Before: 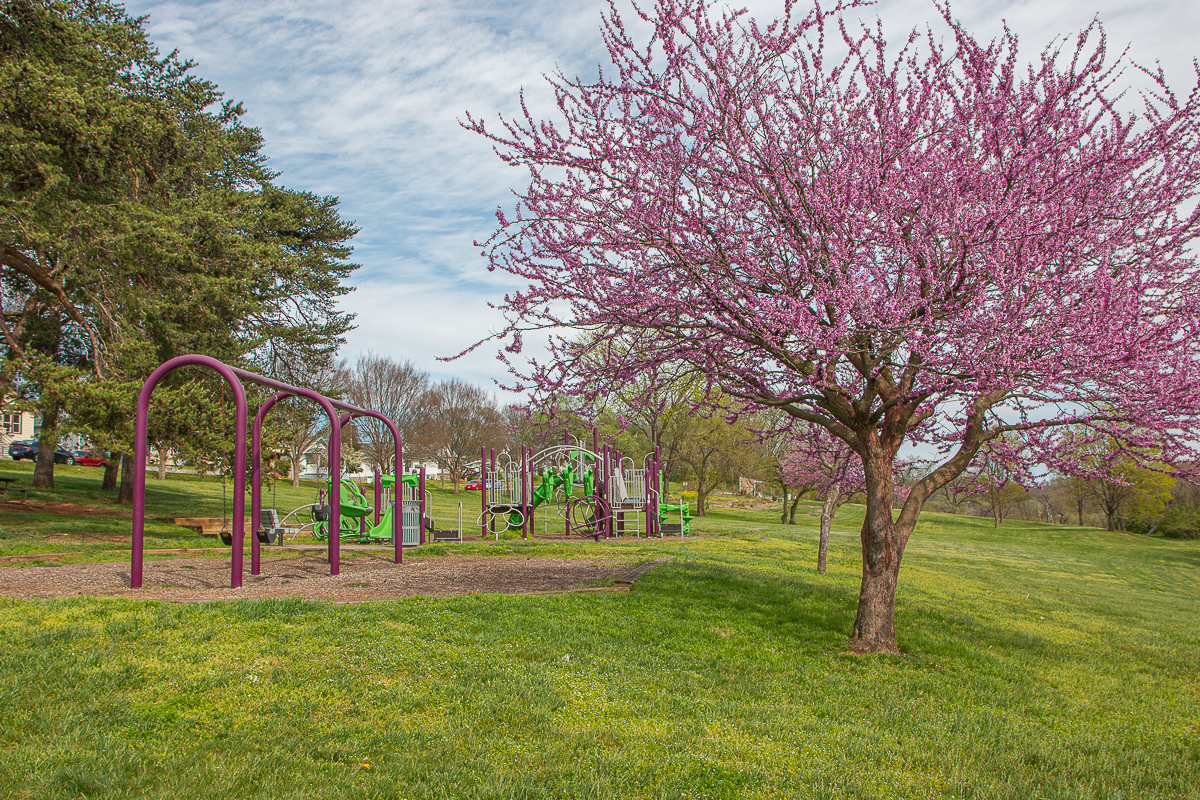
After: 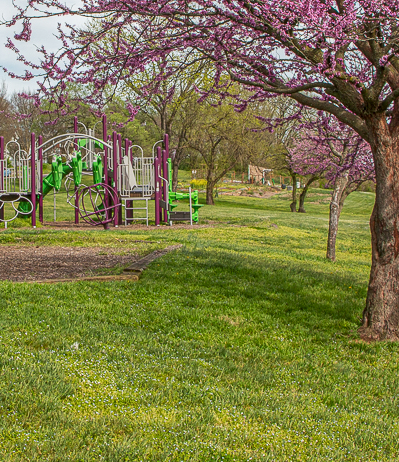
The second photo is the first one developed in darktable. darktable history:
local contrast: on, module defaults
crop: left 40.945%, top 39.084%, right 25.738%, bottom 3.158%
